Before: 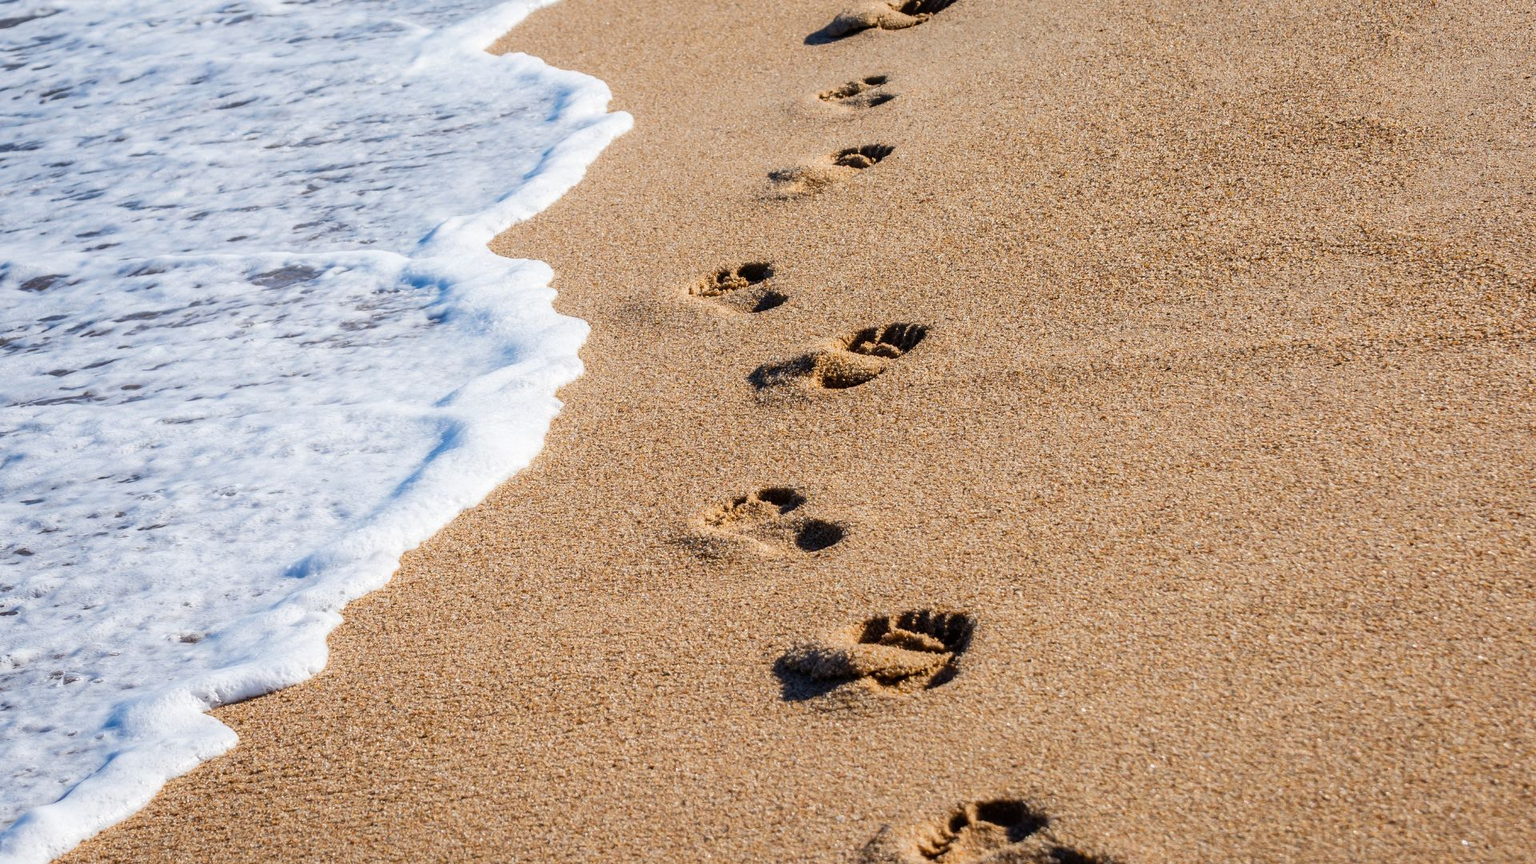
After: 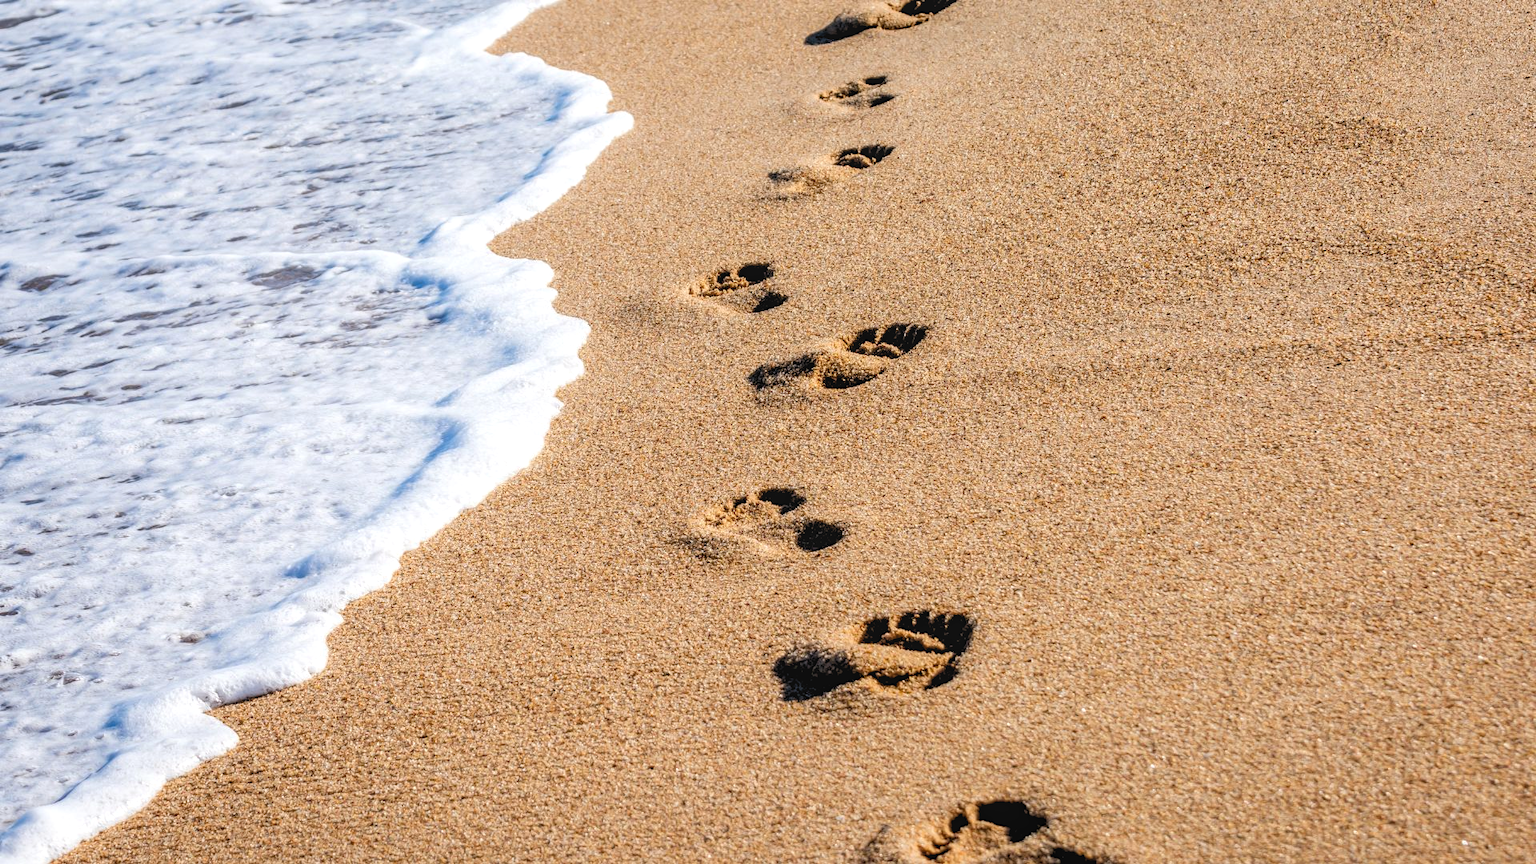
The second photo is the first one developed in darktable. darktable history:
color balance: mode lift, gamma, gain (sRGB), lift [1, 0.99, 1.01, 0.992], gamma [1, 1.037, 0.974, 0.963]
rgb levels: levels [[0.013, 0.434, 0.89], [0, 0.5, 1], [0, 0.5, 1]]
local contrast: detail 110%
